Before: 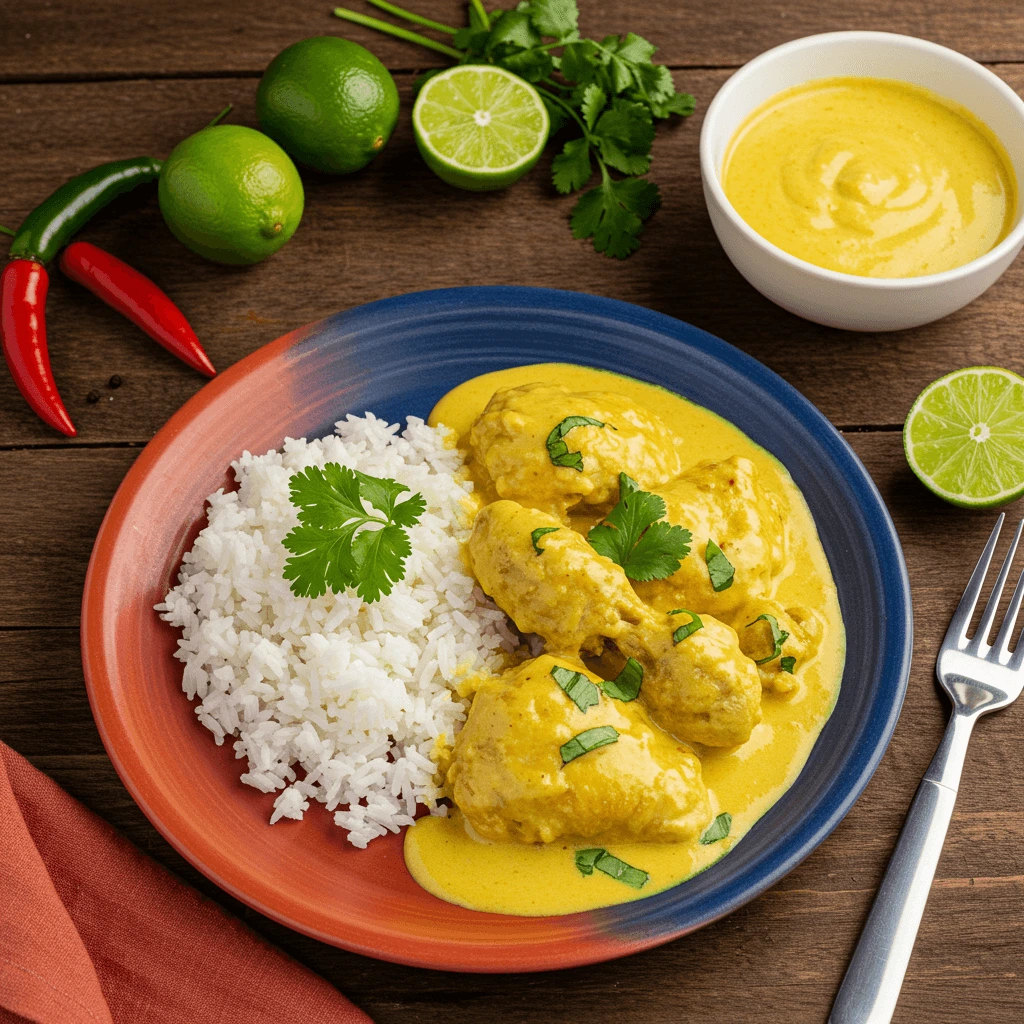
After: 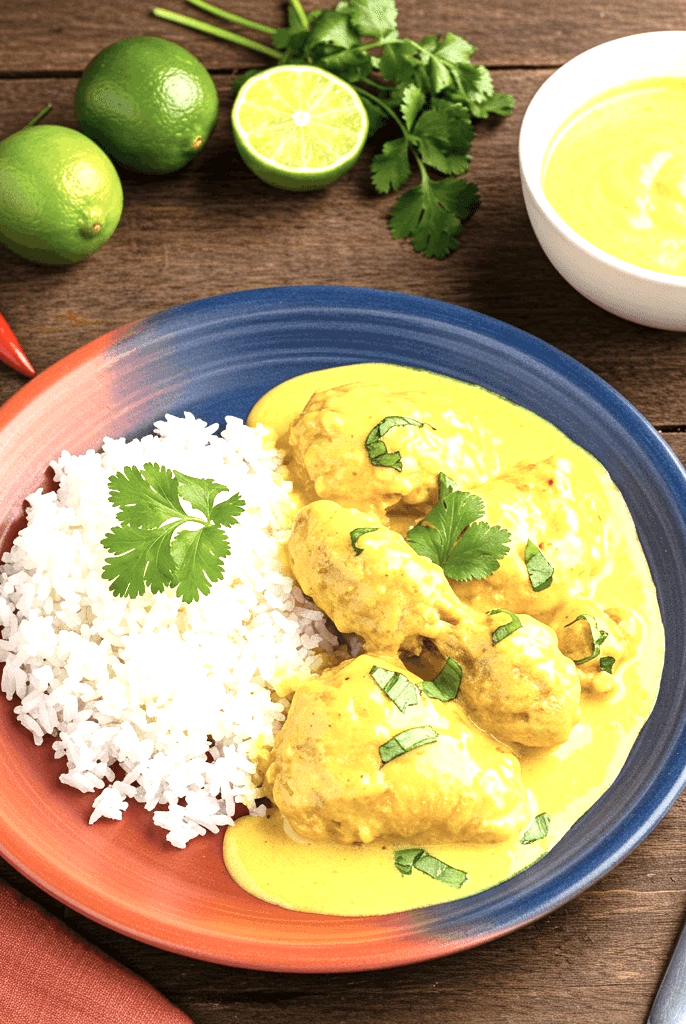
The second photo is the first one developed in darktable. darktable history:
color correction: highlights b* 0.002, saturation 0.797
exposure: exposure 1.149 EV, compensate highlight preservation false
crop and rotate: left 17.743%, right 15.178%
